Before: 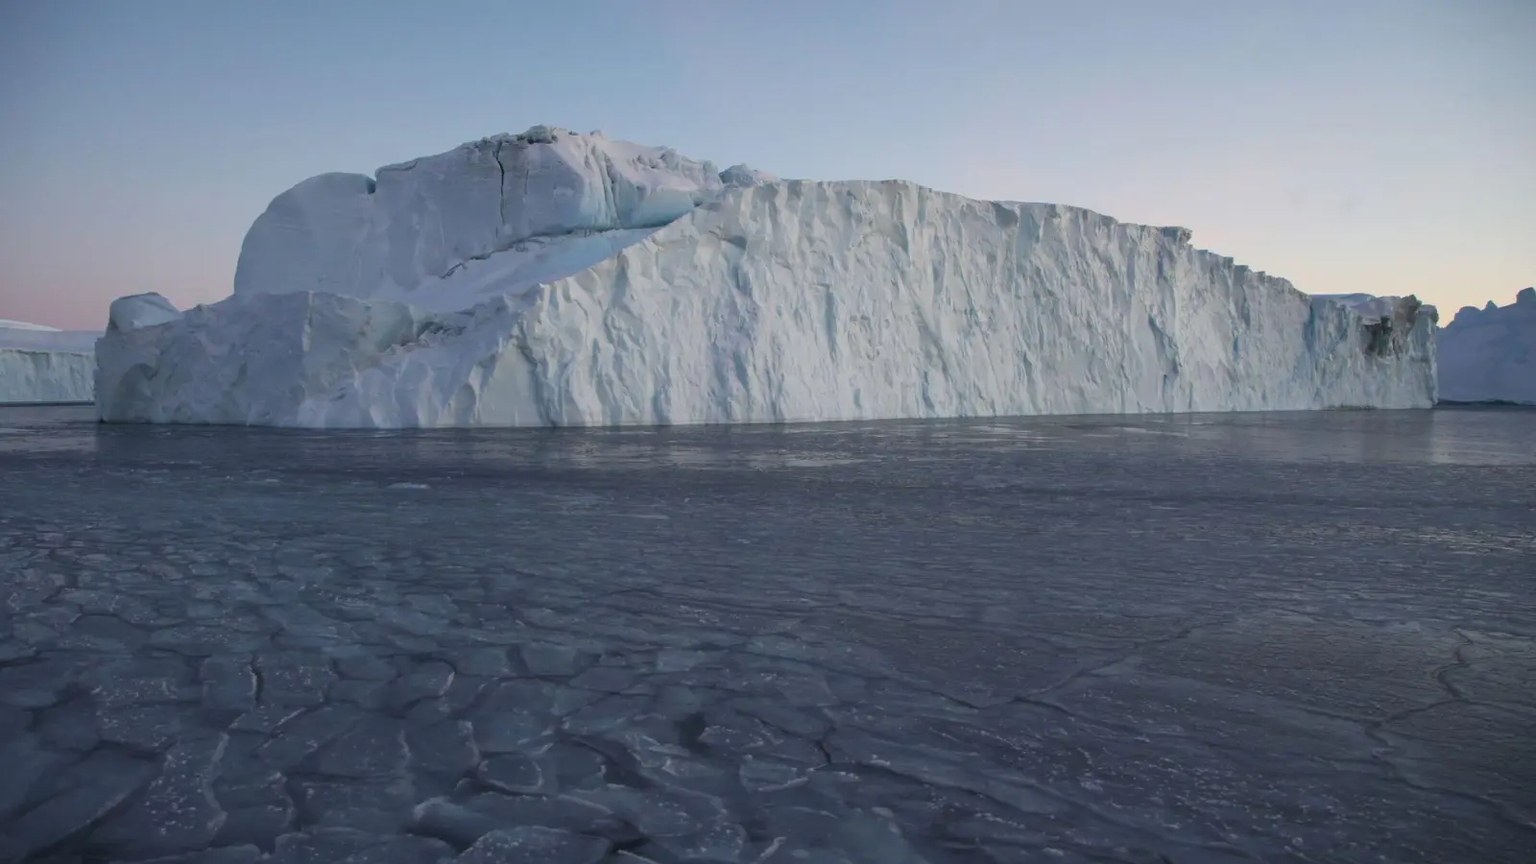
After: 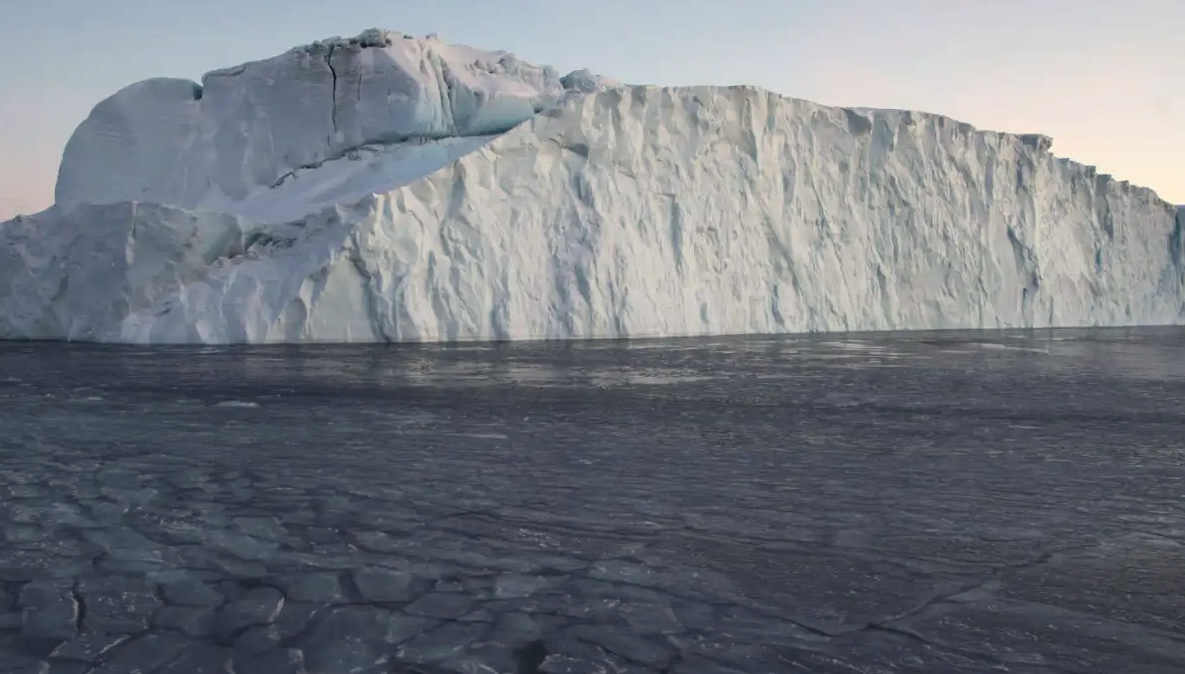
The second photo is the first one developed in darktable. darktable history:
tone equalizer: -8 EV -0.413 EV, -7 EV -0.425 EV, -6 EV -0.368 EV, -5 EV -0.216 EV, -3 EV 0.238 EV, -2 EV 0.328 EV, -1 EV 0.367 EV, +0 EV 0.393 EV, edges refinement/feathering 500, mask exposure compensation -1.57 EV, preserve details no
crop and rotate: left 11.871%, top 11.358%, right 14.016%, bottom 13.723%
local contrast: highlights 104%, shadows 100%, detail 120%, midtone range 0.2
color calibration: x 0.328, y 0.344, temperature 5591.8 K
